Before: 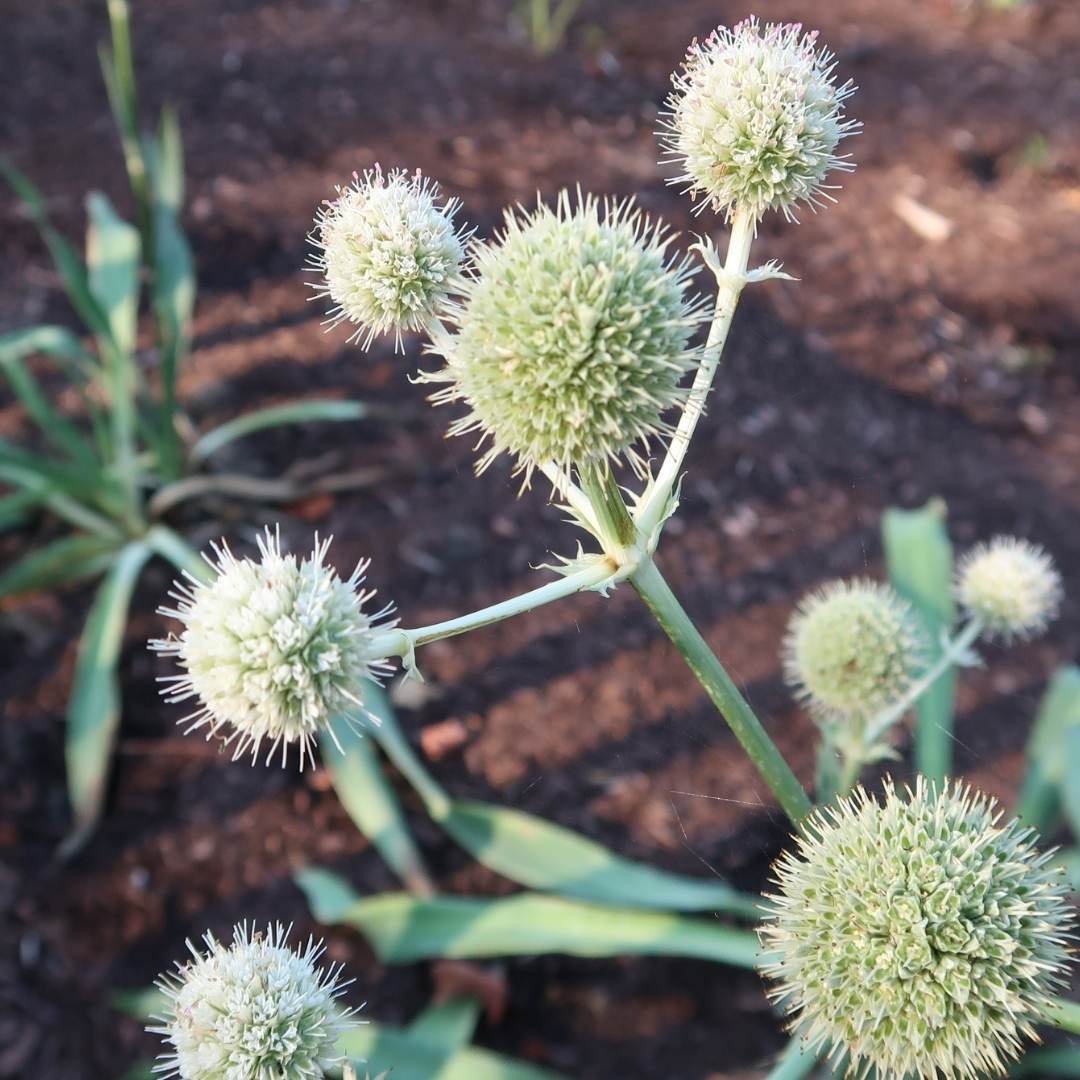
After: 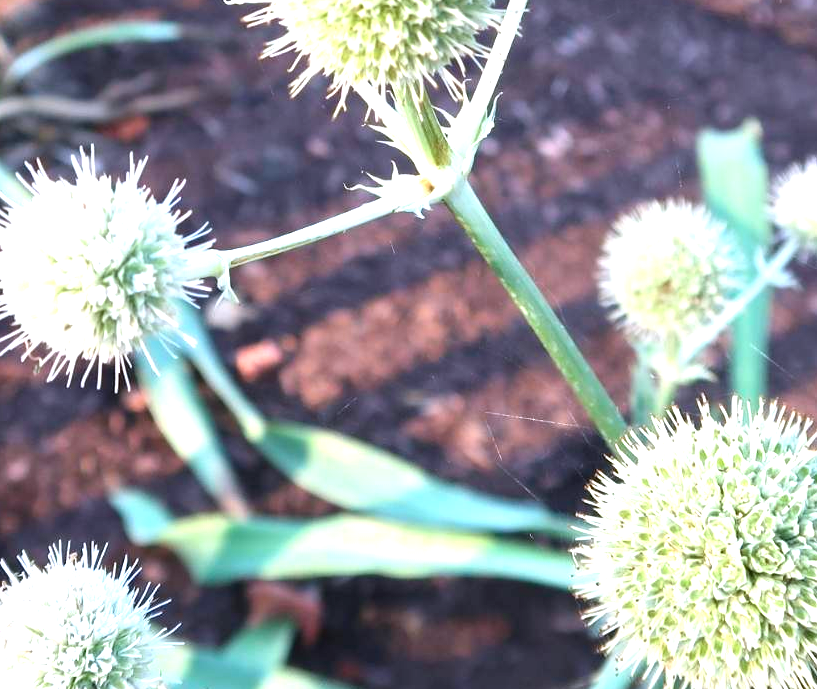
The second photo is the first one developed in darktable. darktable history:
color balance rgb: perceptual saturation grading › global saturation 10%, global vibrance 10%
exposure: exposure 1.089 EV, compensate highlight preservation false
crop and rotate: left 17.299%, top 35.115%, right 7.015%, bottom 1.024%
color calibration: illuminant as shot in camera, x 0.358, y 0.373, temperature 4628.91 K
